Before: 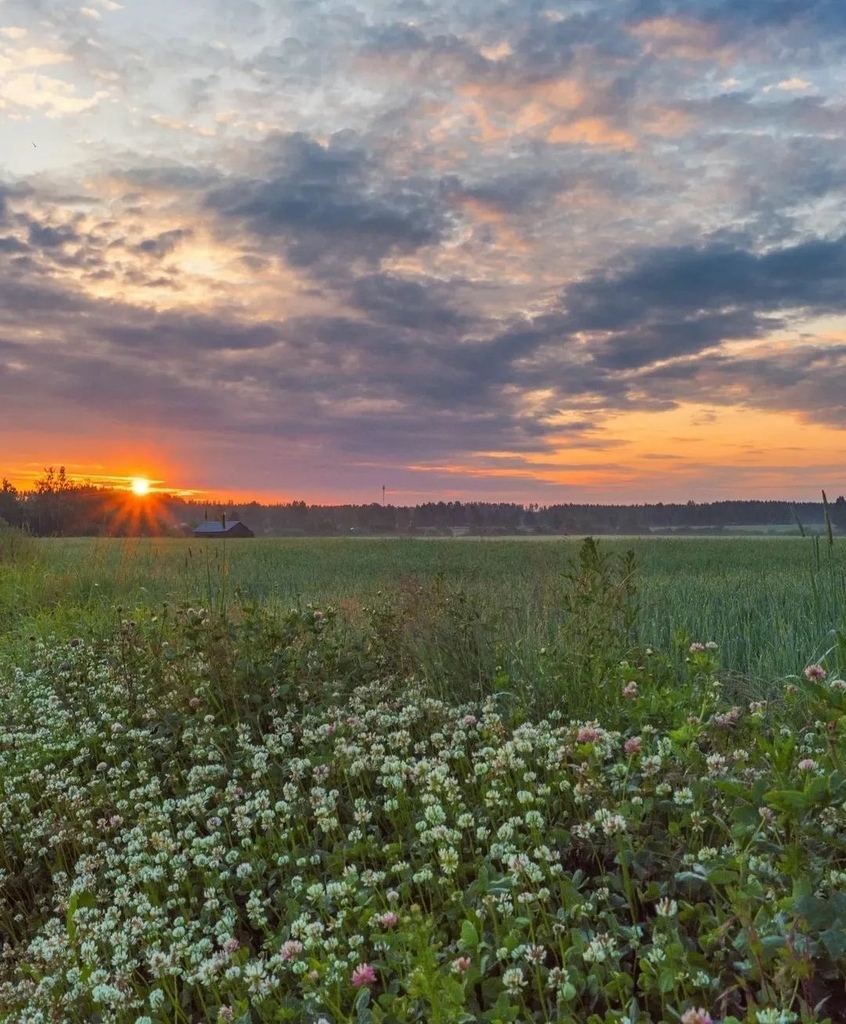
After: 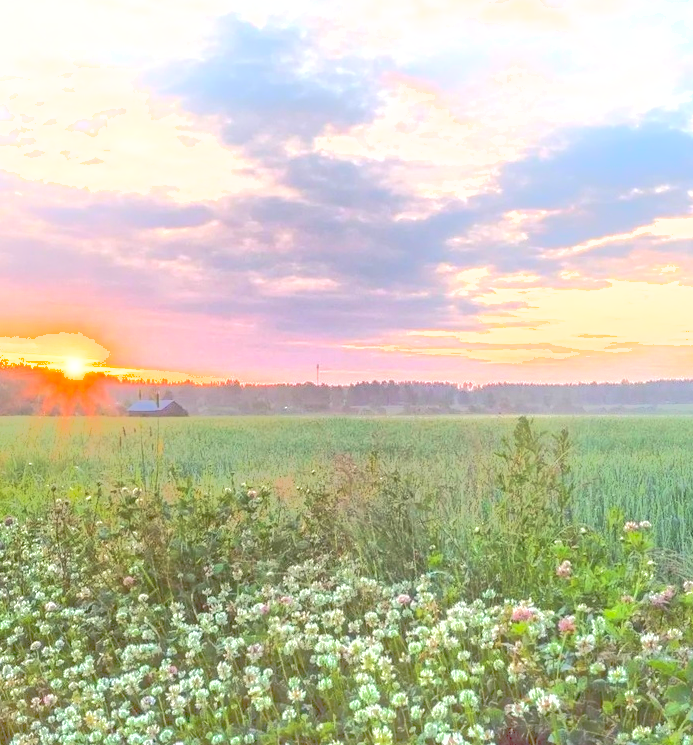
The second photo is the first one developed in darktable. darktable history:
shadows and highlights: on, module defaults
tone equalizer: -7 EV -0.63 EV, -6 EV 1 EV, -5 EV -0.45 EV, -4 EV 0.43 EV, -3 EV 0.41 EV, -2 EV 0.15 EV, -1 EV -0.15 EV, +0 EV -0.39 EV, smoothing diameter 25%, edges refinement/feathering 10, preserve details guided filter
crop: left 7.856%, top 11.836%, right 10.12%, bottom 15.387%
exposure: black level correction 0.001, exposure 2 EV, compensate highlight preservation false
bloom: on, module defaults
